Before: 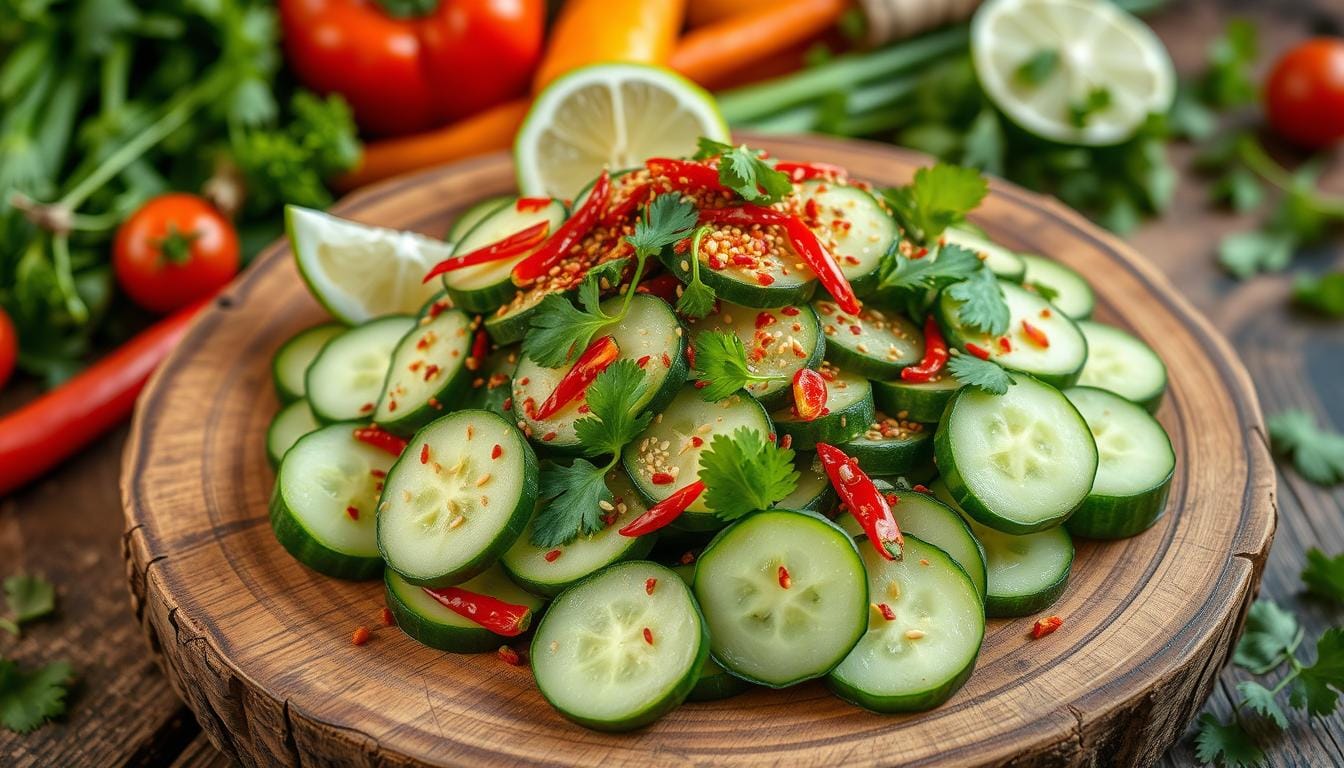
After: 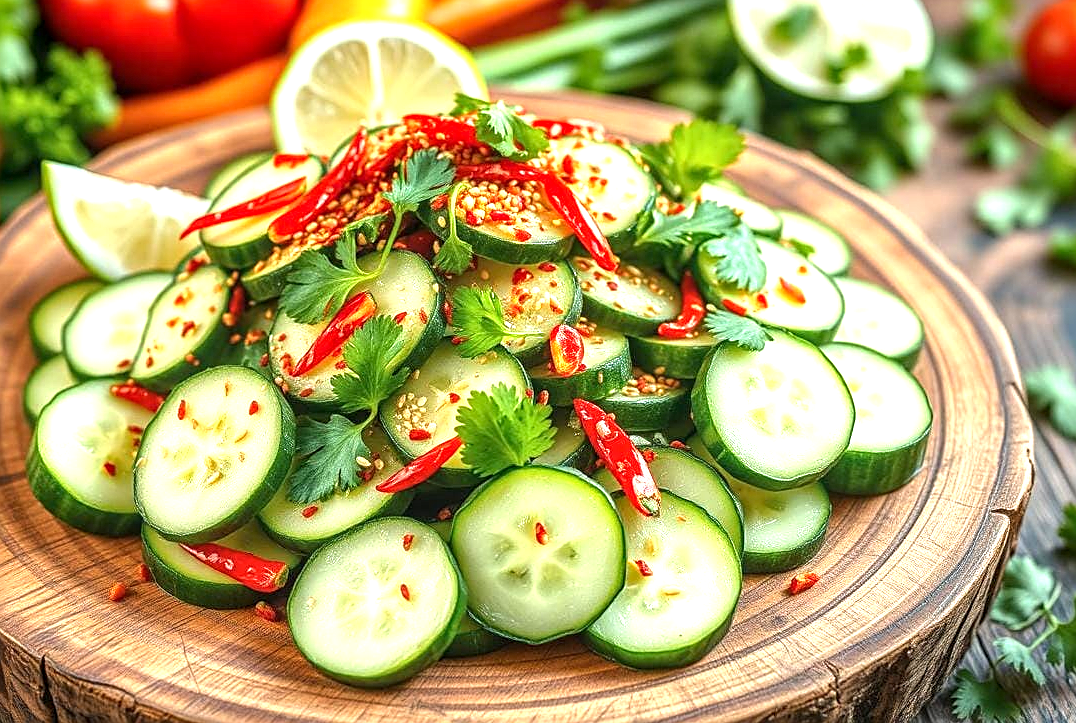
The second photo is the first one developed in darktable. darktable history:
exposure: exposure 1.141 EV, compensate exposure bias true, compensate highlight preservation false
local contrast: on, module defaults
sharpen: on, module defaults
crop and rotate: left 18.139%, top 5.77%, right 1.74%
